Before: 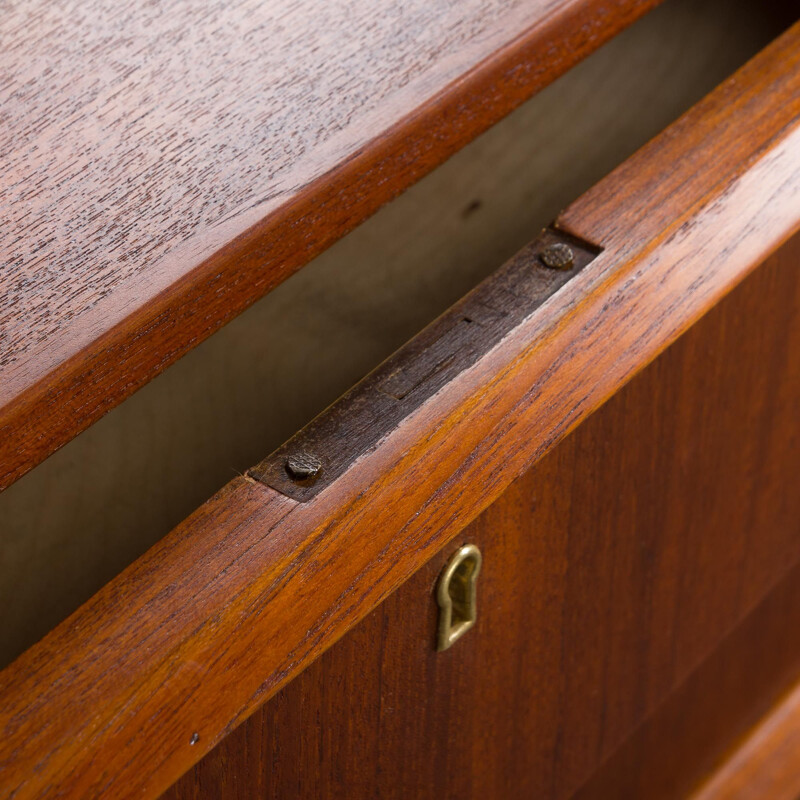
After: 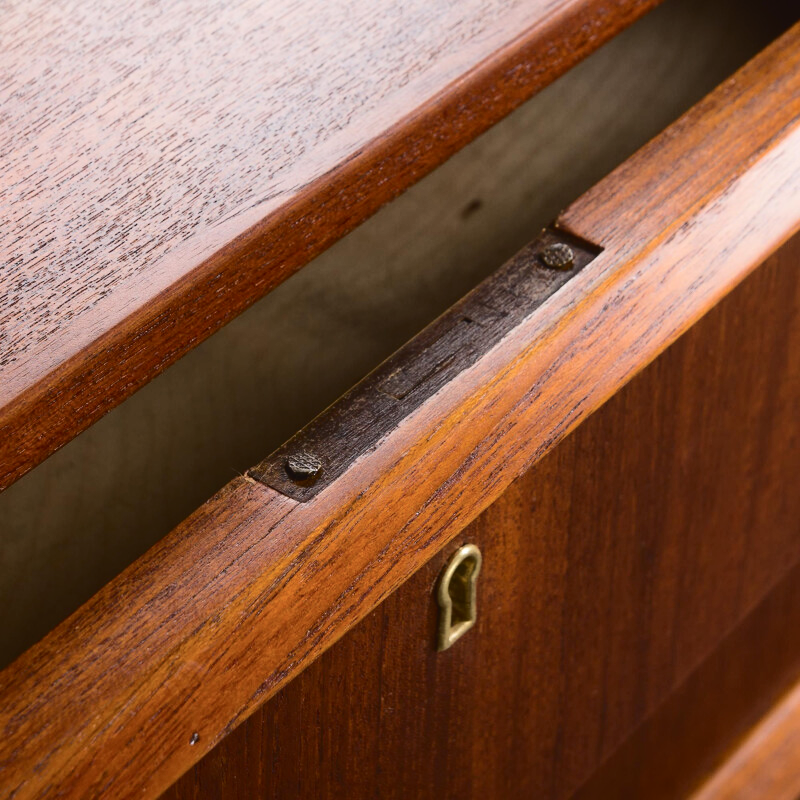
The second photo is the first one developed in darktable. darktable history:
tone curve: curves: ch0 [(0, 0) (0.003, 0.039) (0.011, 0.042) (0.025, 0.048) (0.044, 0.058) (0.069, 0.071) (0.1, 0.089) (0.136, 0.114) (0.177, 0.146) (0.224, 0.199) (0.277, 0.27) (0.335, 0.364) (0.399, 0.47) (0.468, 0.566) (0.543, 0.643) (0.623, 0.73) (0.709, 0.8) (0.801, 0.863) (0.898, 0.925) (1, 1)], color space Lab, independent channels, preserve colors none
